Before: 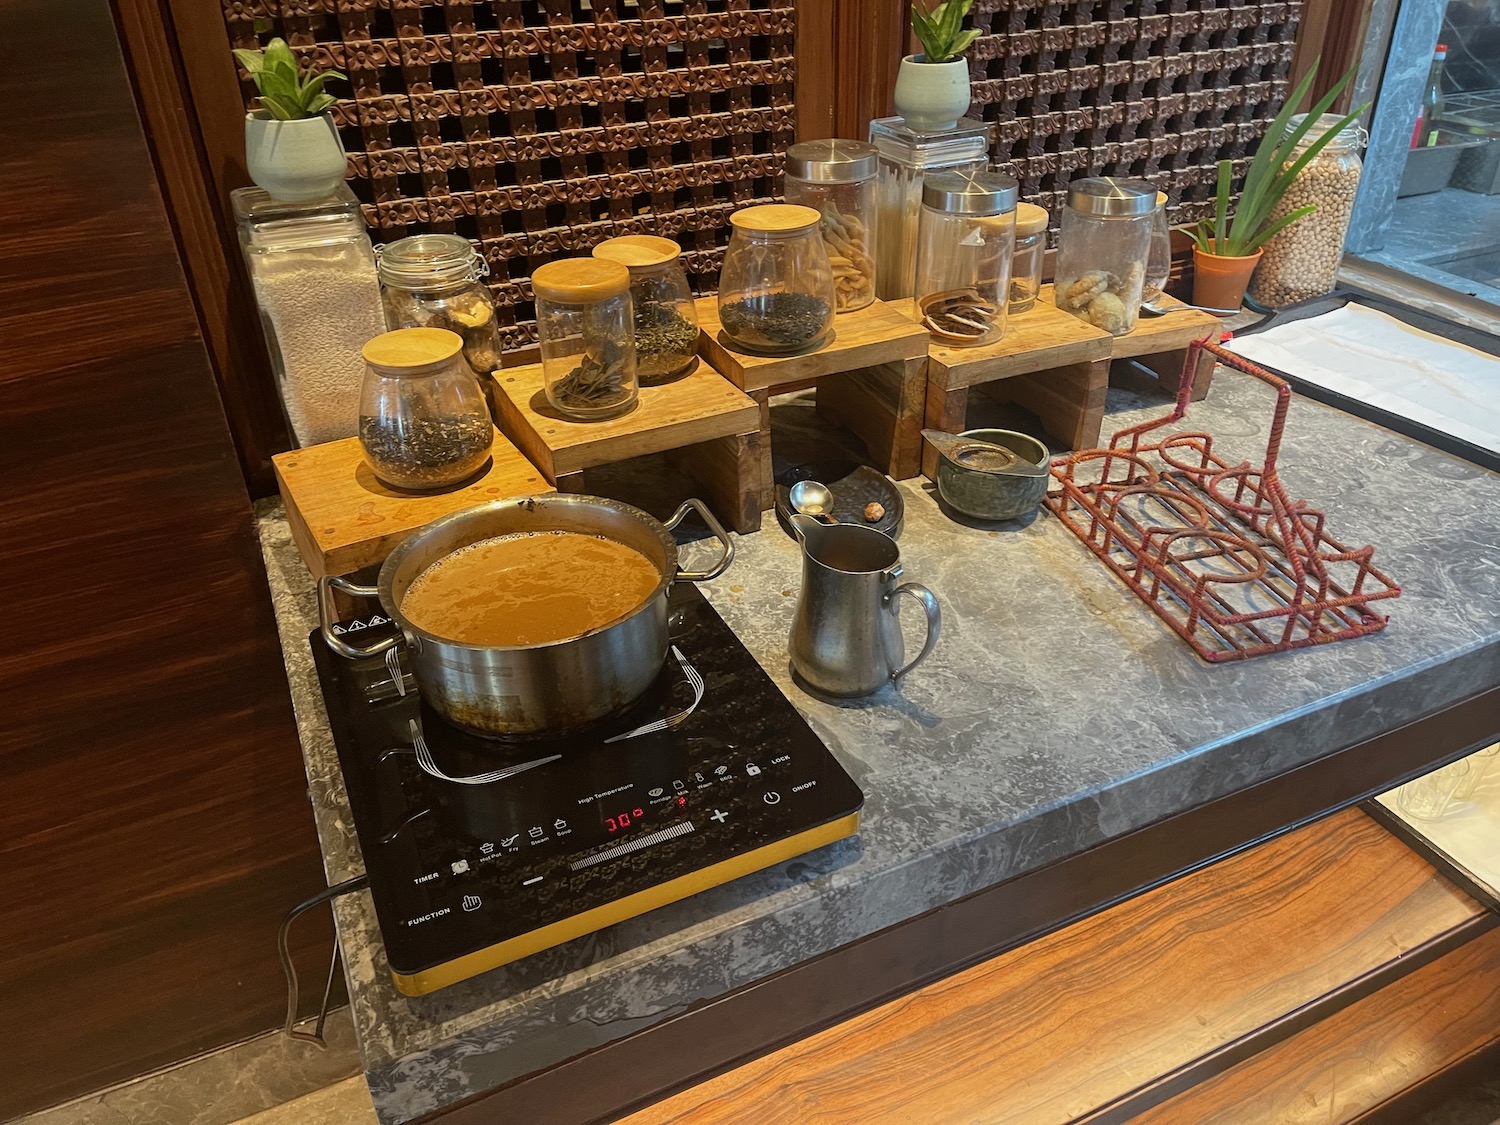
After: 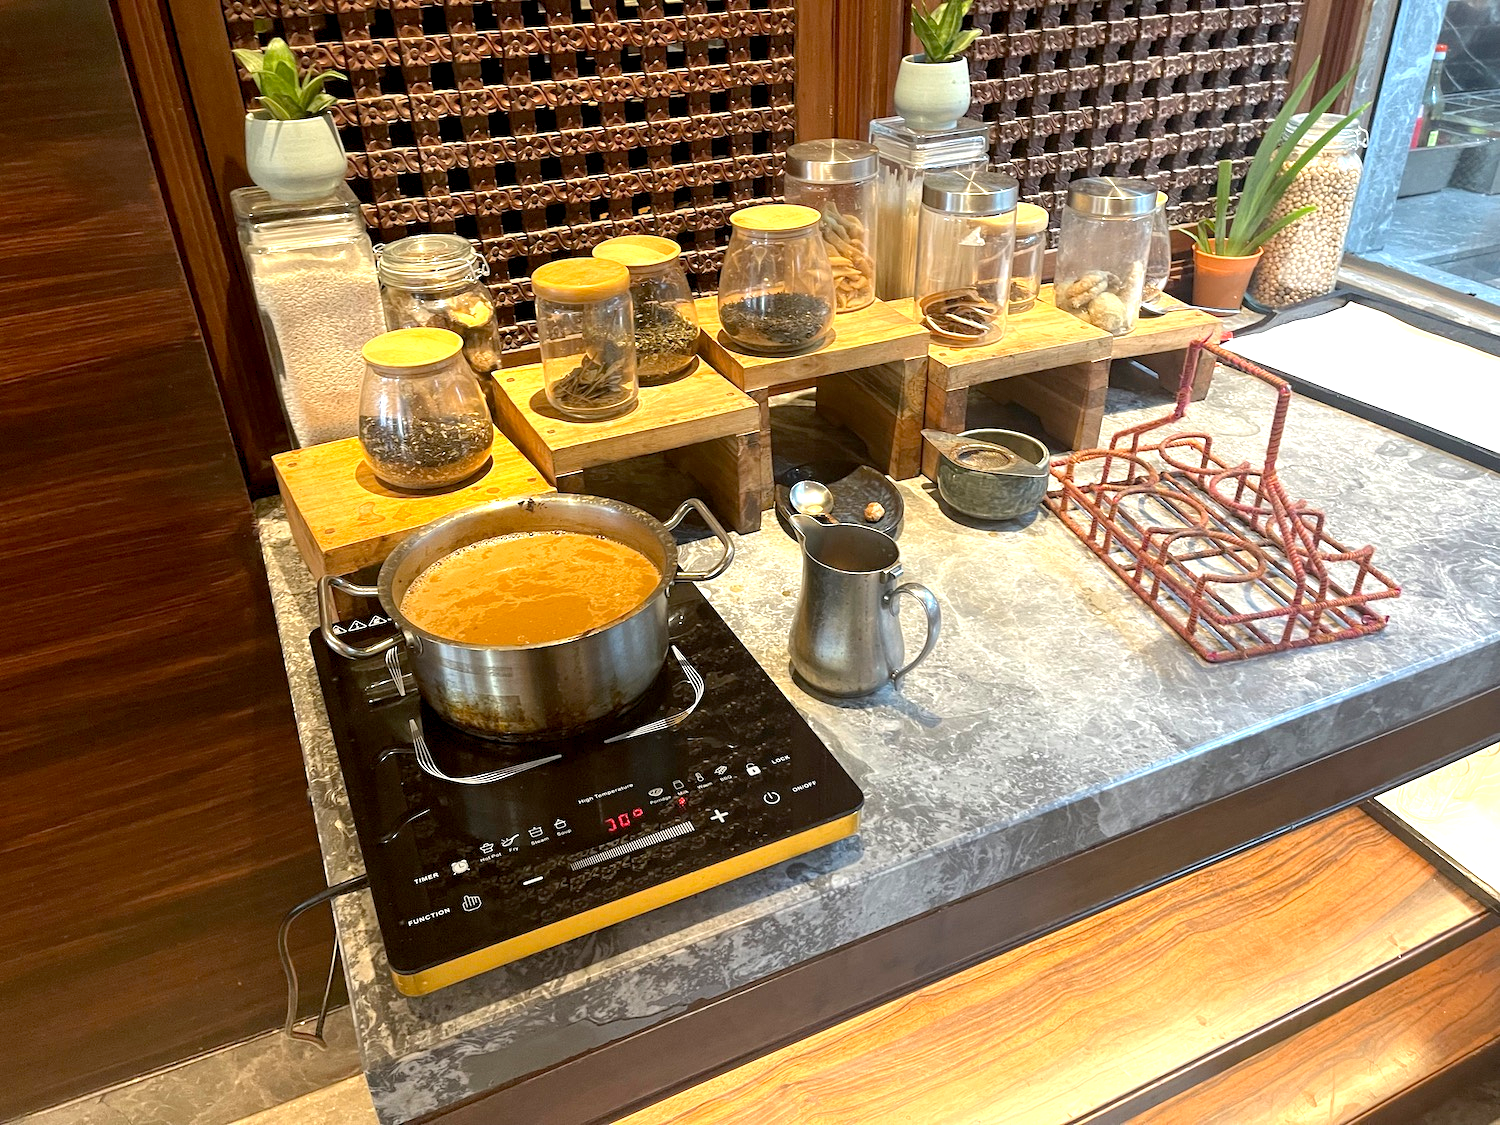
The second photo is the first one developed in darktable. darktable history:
contrast brightness saturation: saturation -0.105
exposure: black level correction 0, exposure 1.106 EV, compensate highlight preservation false
levels: mode automatic, levels [0.072, 0.414, 0.976]
